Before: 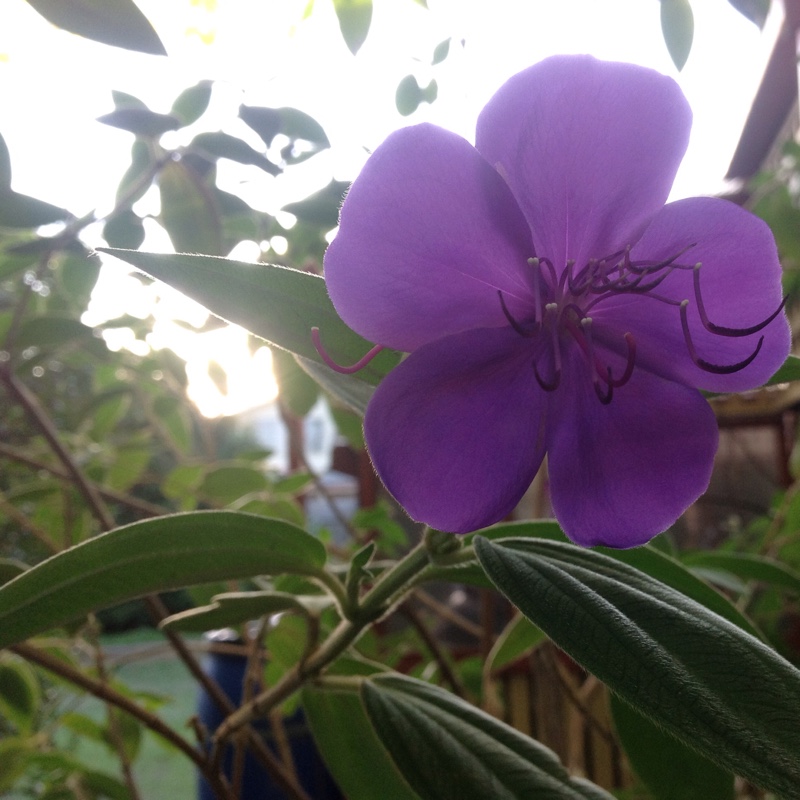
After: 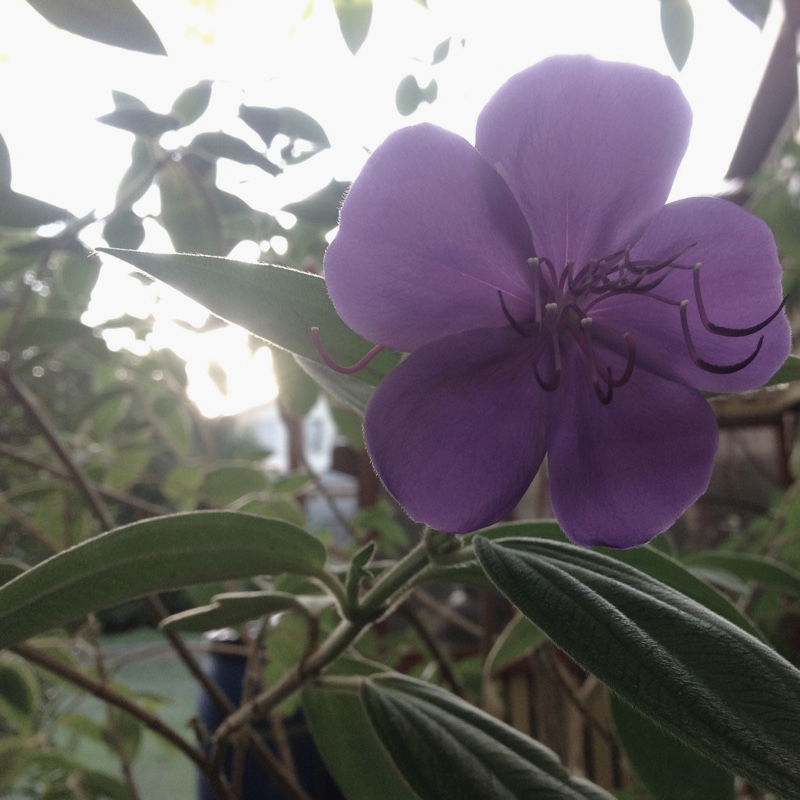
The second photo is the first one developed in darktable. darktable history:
contrast brightness saturation: contrast -0.042, saturation -0.414
